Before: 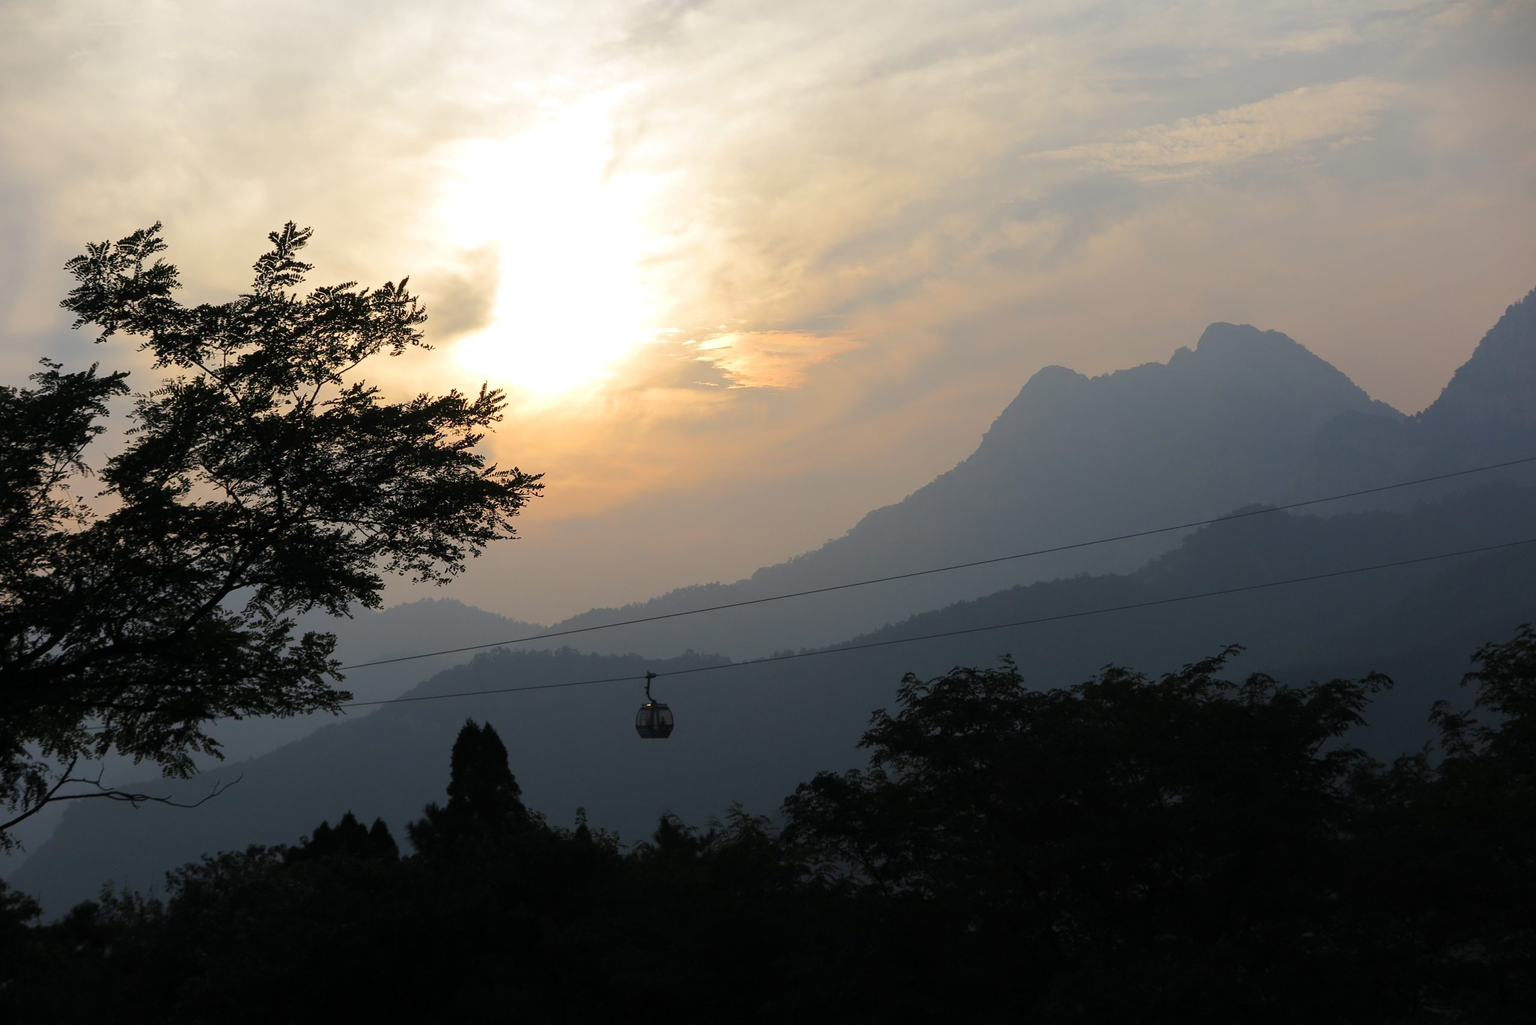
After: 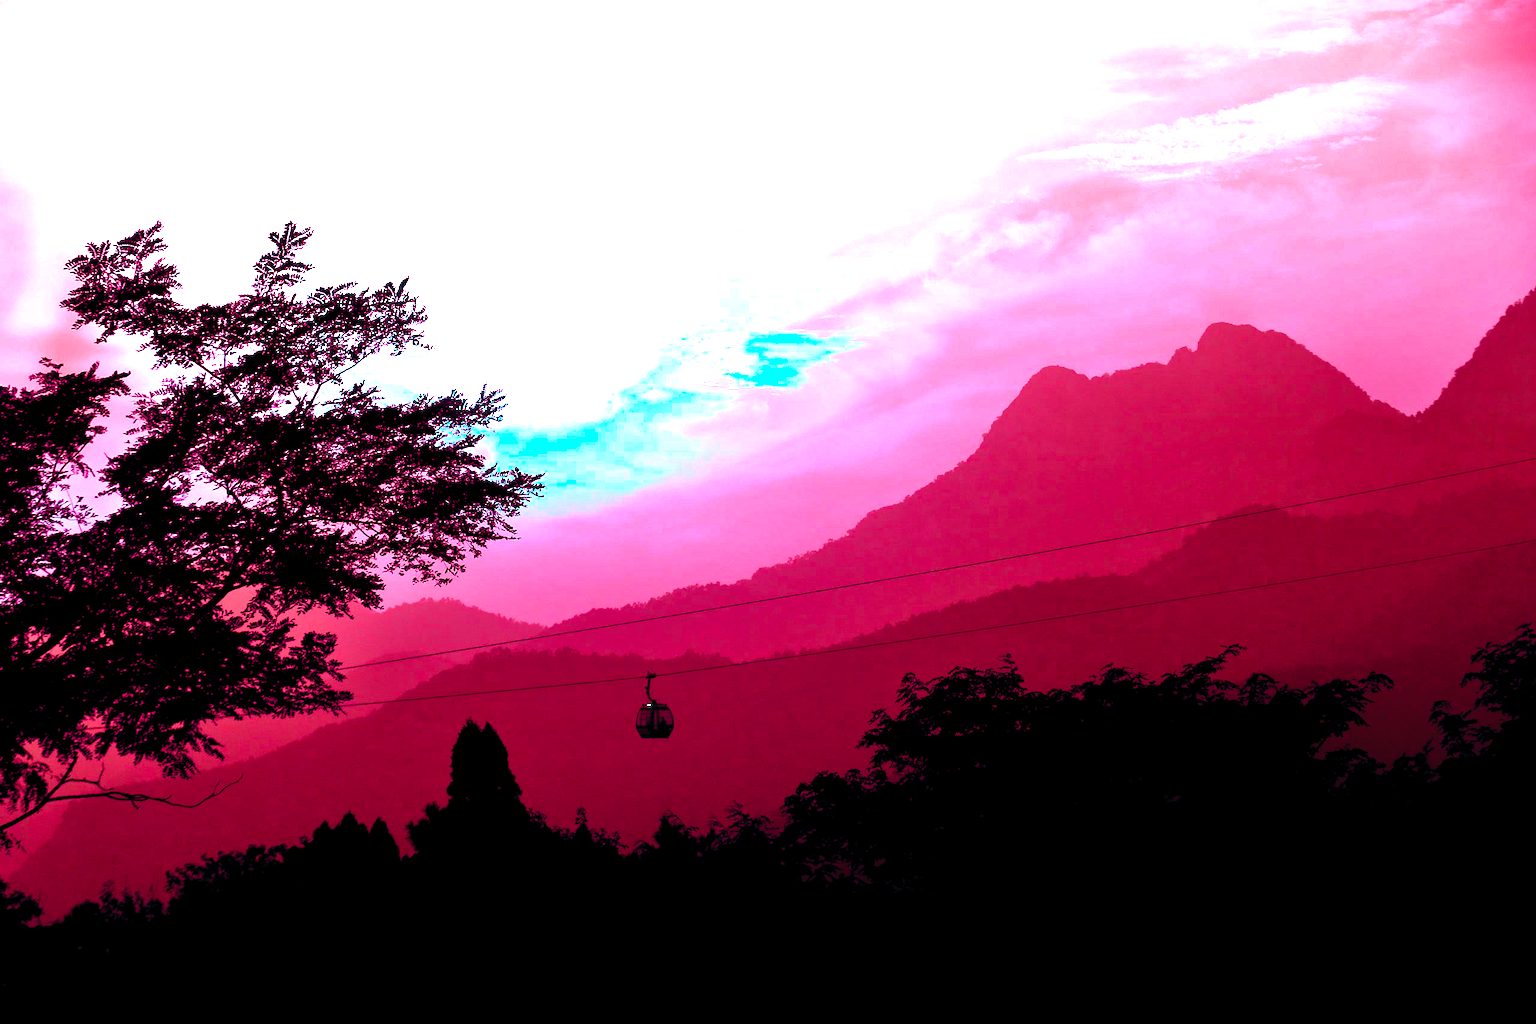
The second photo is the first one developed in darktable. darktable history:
color balance rgb: shadows lift › luminance -18.76%, shadows lift › chroma 35.44%, power › luminance -3.76%, power › hue 142.17°, highlights gain › chroma 7.5%, highlights gain › hue 184.75°, global offset › luminance -0.52%, global offset › chroma 0.91%, global offset › hue 173.36°, shadows fall-off 300%, white fulcrum 2 EV, highlights fall-off 300%, linear chroma grading › shadows 17.19%, linear chroma grading › highlights 61.12%, linear chroma grading › global chroma 50%, hue shift -150.52°, perceptual brilliance grading › global brilliance 12%, mask middle-gray fulcrum 100%, contrast gray fulcrum 38.43%, contrast 35.15%, saturation formula JzAzBz (2021)
exposure: black level correction 0, exposure 1 EV, compensate highlight preservation false
tone equalizer: -7 EV 0.15 EV, -6 EV 0.6 EV, -5 EV 1.15 EV, -4 EV 1.33 EV, -3 EV 1.15 EV, -2 EV 0.6 EV, -1 EV 0.15 EV, mask exposure compensation -0.5 EV
